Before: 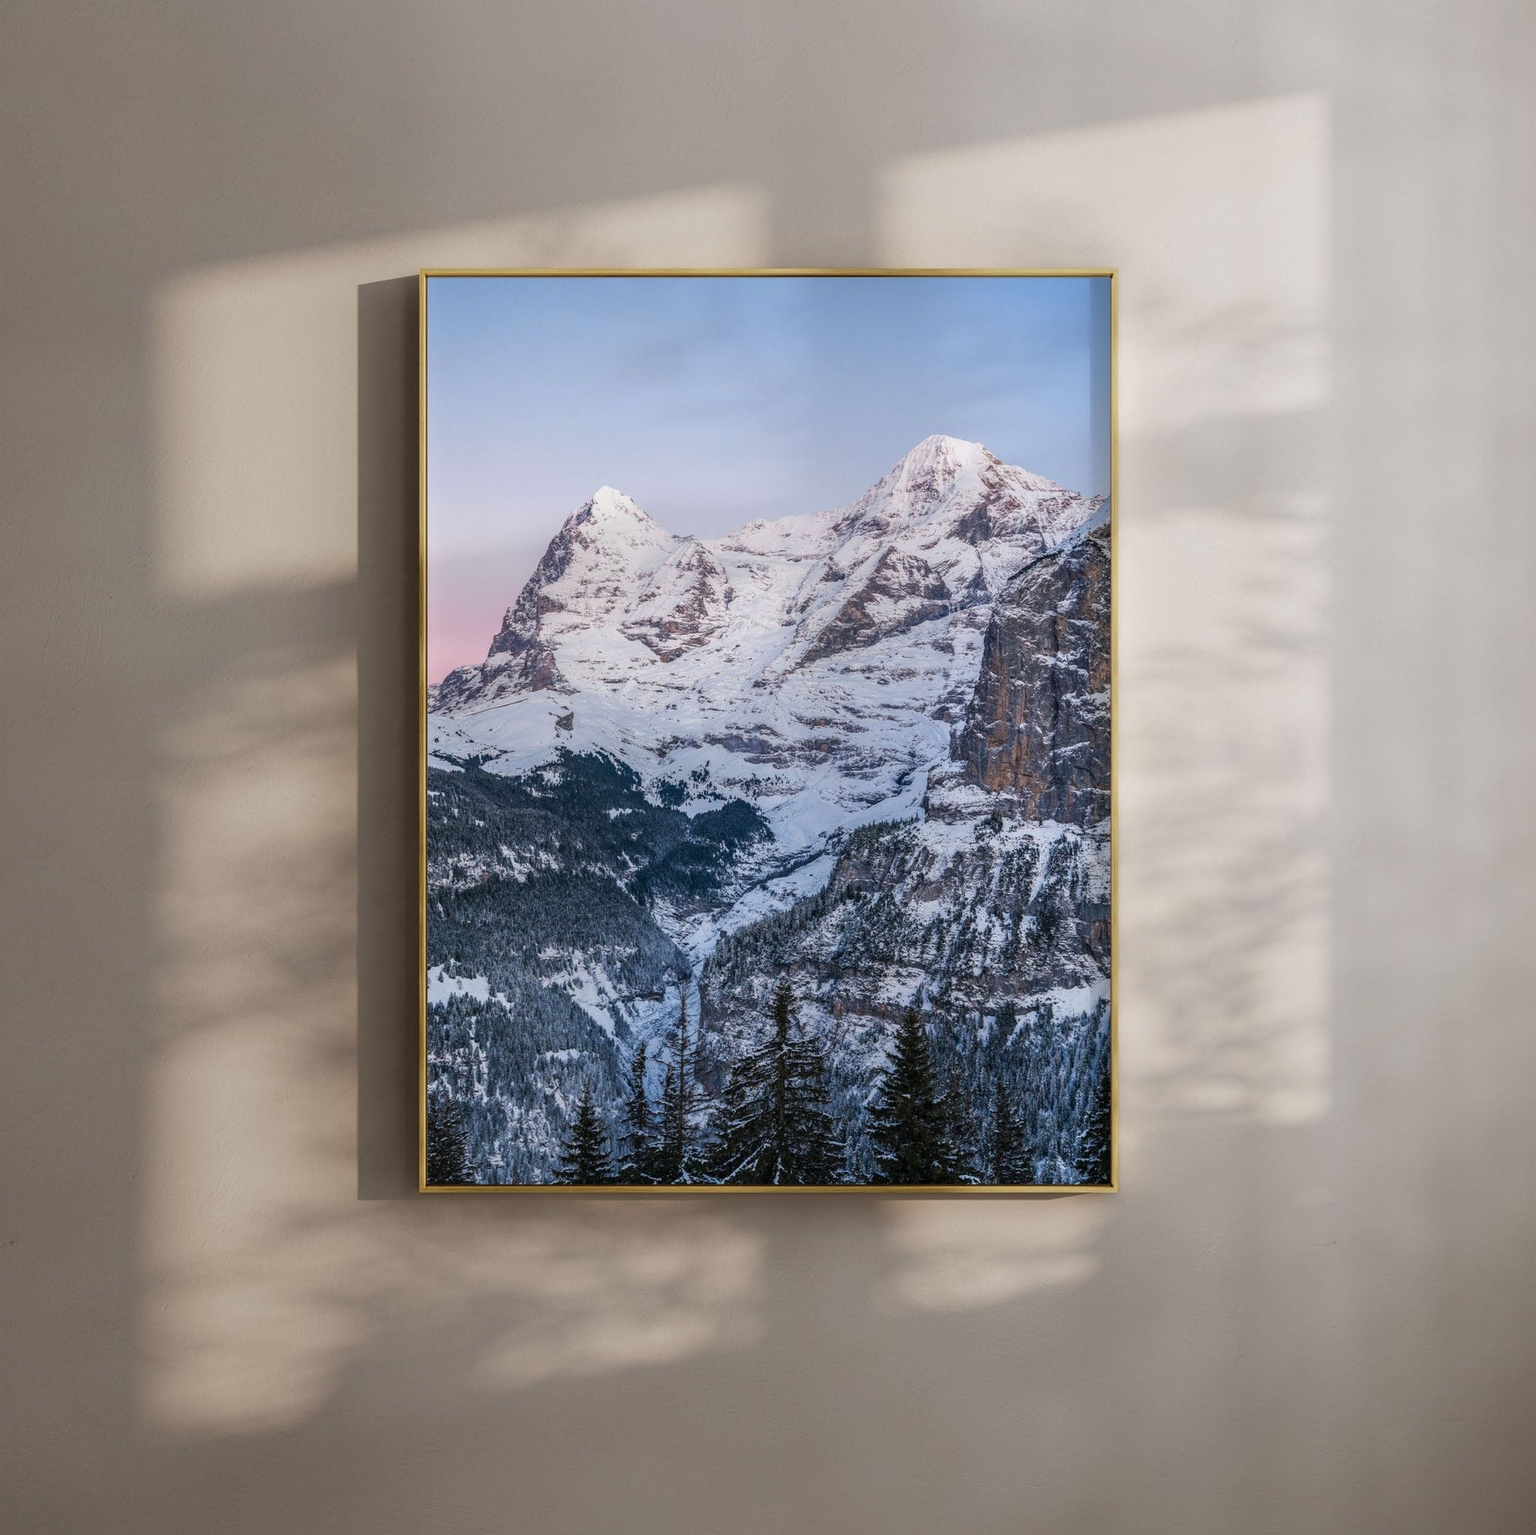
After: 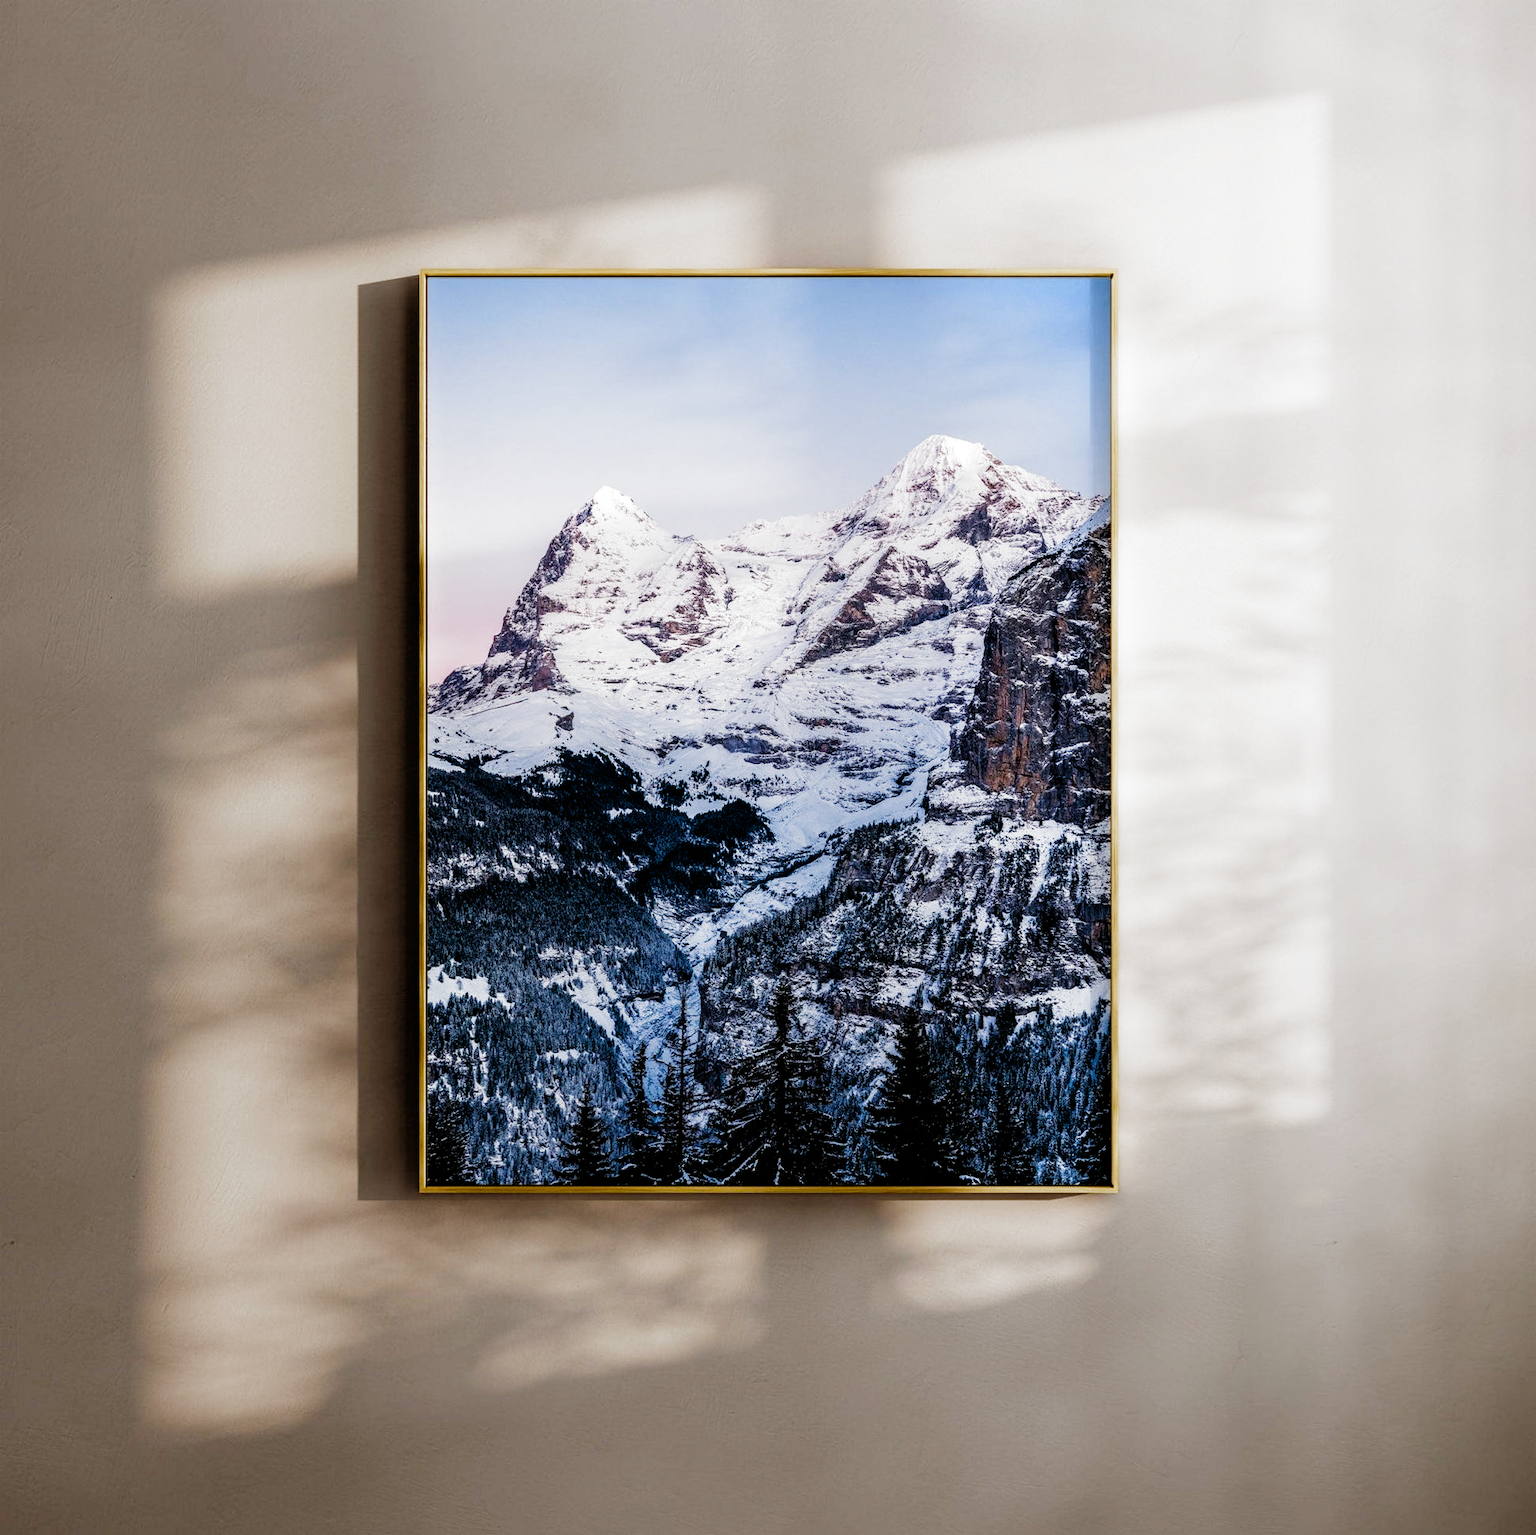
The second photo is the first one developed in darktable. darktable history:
filmic rgb: black relative exposure -3.61 EV, white relative exposure 2.12 EV, threshold 5.96 EV, hardness 3.62, add noise in highlights 0, preserve chrominance no, color science v3 (2019), use custom middle-gray values true, contrast in highlights soft, enable highlight reconstruction true
shadows and highlights: shadows -1.38, highlights 39.61
